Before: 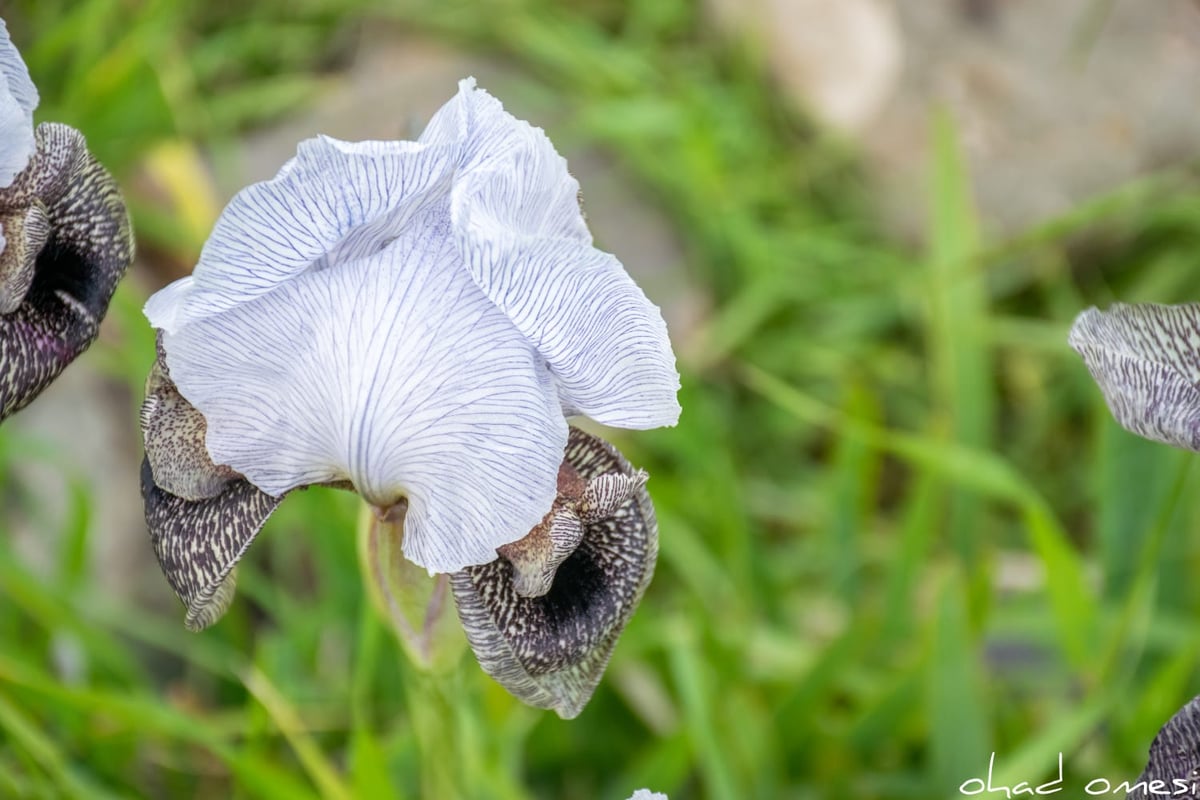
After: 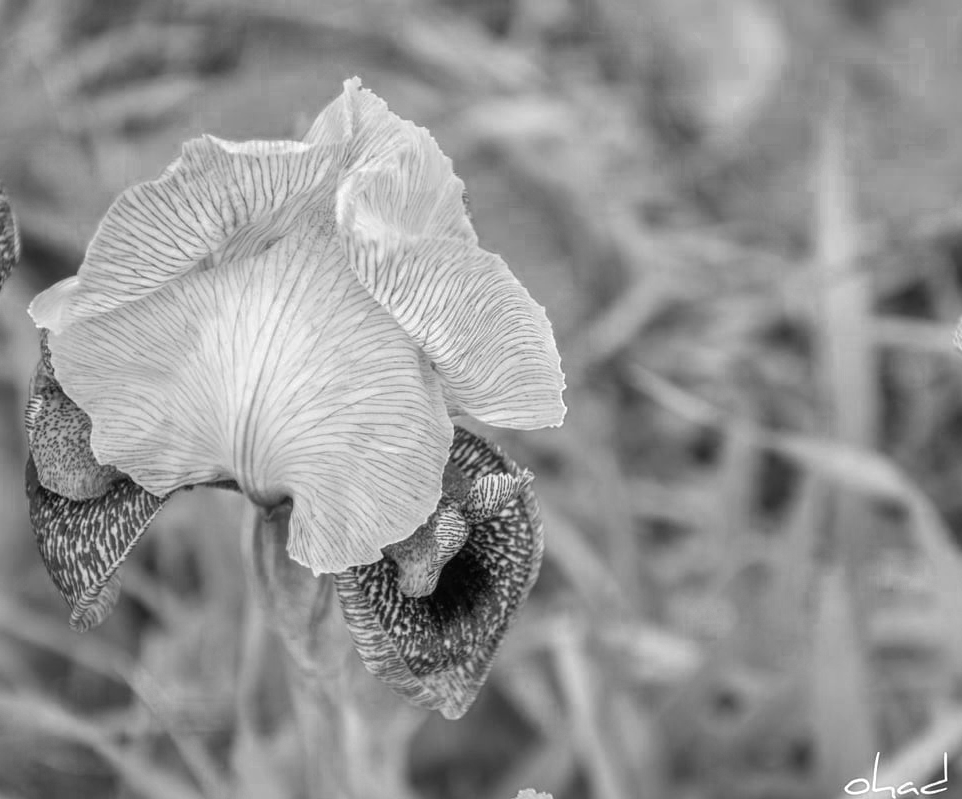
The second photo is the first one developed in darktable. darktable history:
crop and rotate: left 9.601%, right 10.184%
color zones: curves: ch0 [(0.002, 0.429) (0.121, 0.212) (0.198, 0.113) (0.276, 0.344) (0.331, 0.541) (0.41, 0.56) (0.482, 0.289) (0.619, 0.227) (0.721, 0.18) (0.821, 0.435) (0.928, 0.555) (1, 0.587)]; ch1 [(0, 0) (0.143, 0) (0.286, 0) (0.429, 0) (0.571, 0) (0.714, 0) (0.857, 0)]
